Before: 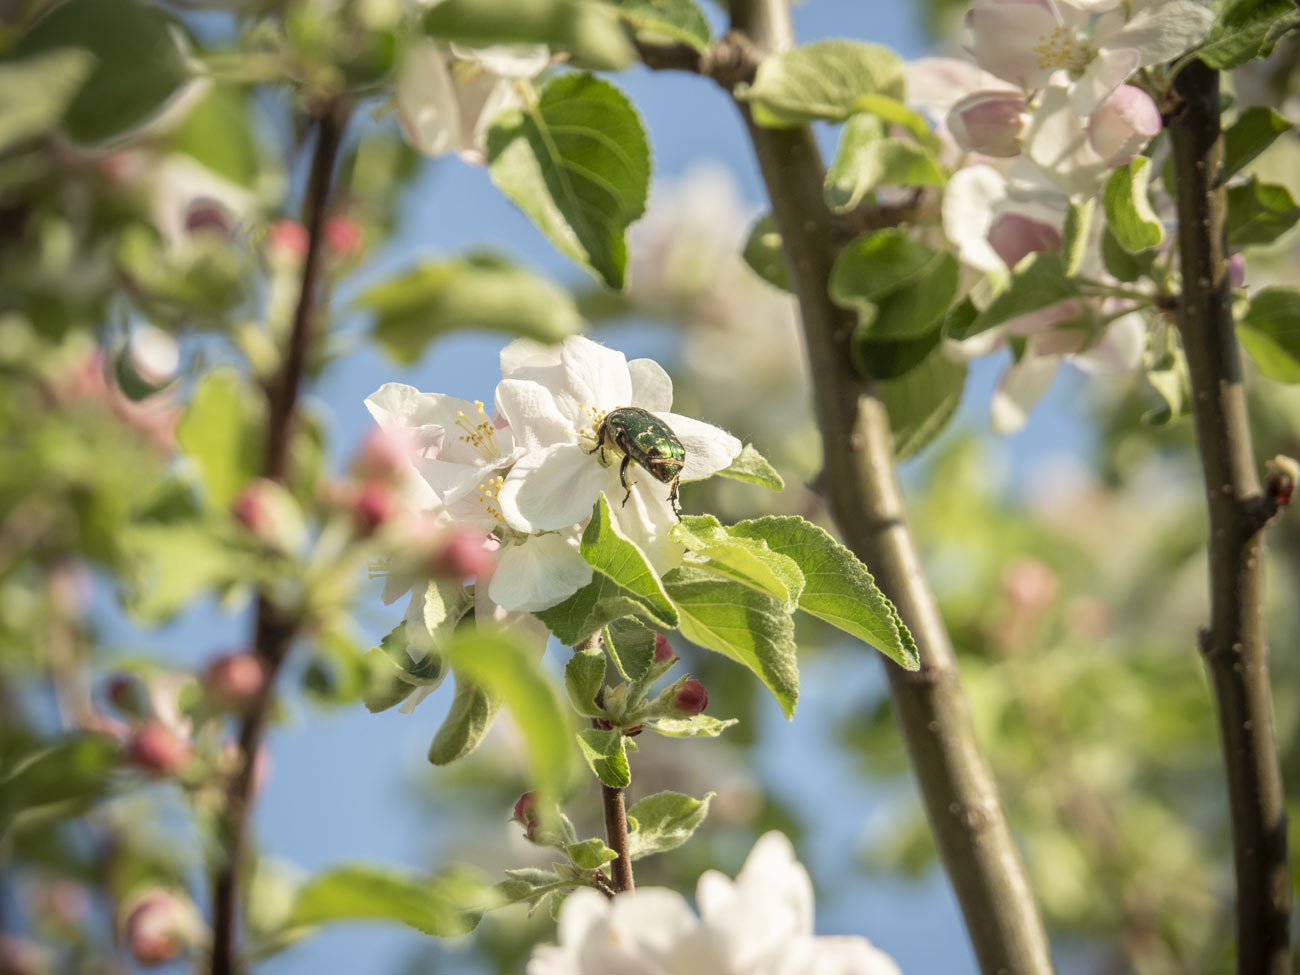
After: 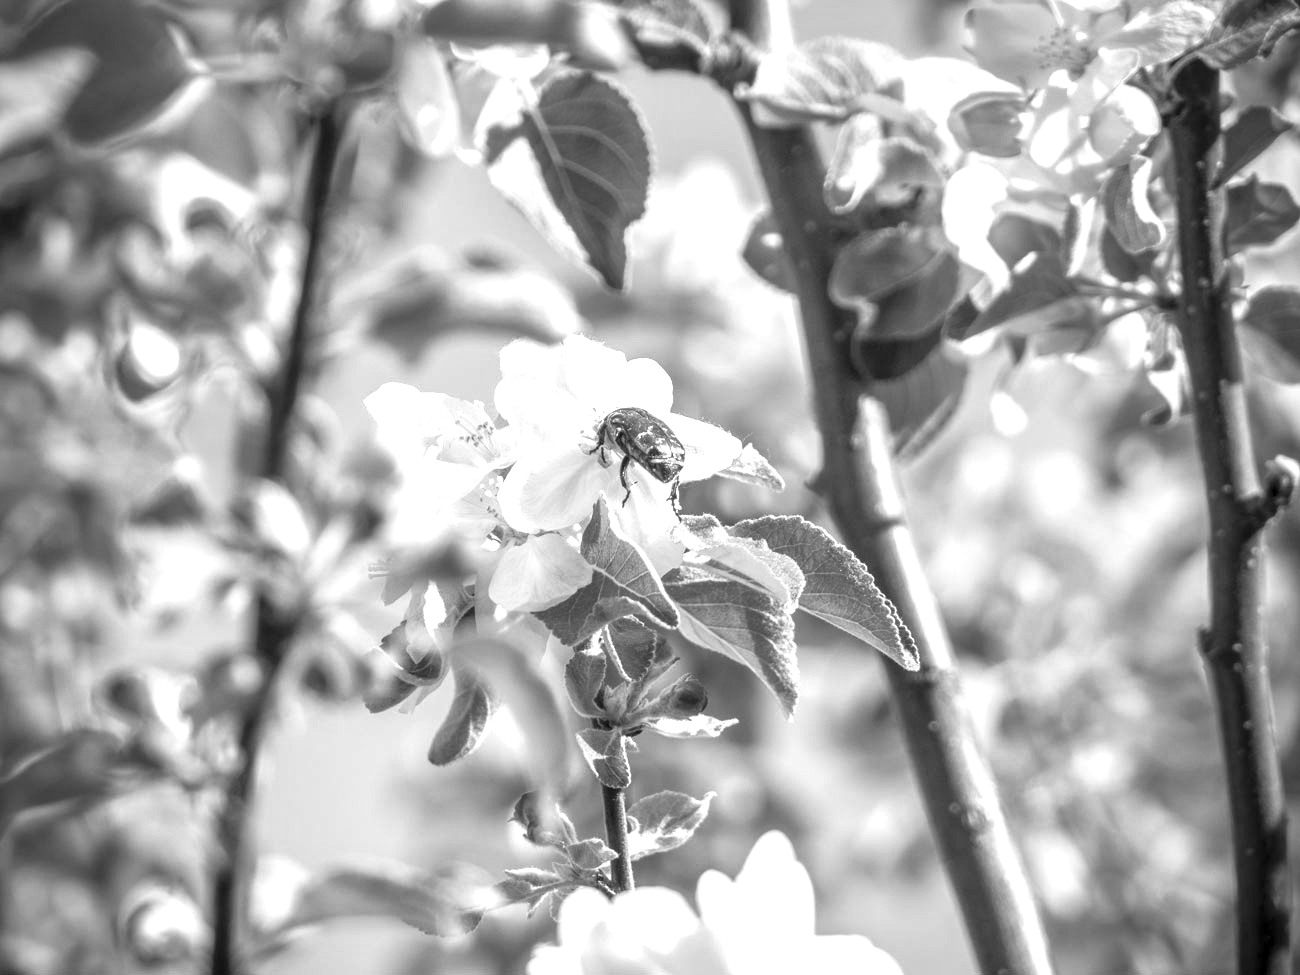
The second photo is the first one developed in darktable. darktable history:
local contrast: detail 130%
monochrome: a 0, b 0, size 0.5, highlights 0.57
exposure: black level correction 0, exposure 0.877 EV, compensate exposure bias true, compensate highlight preservation false
